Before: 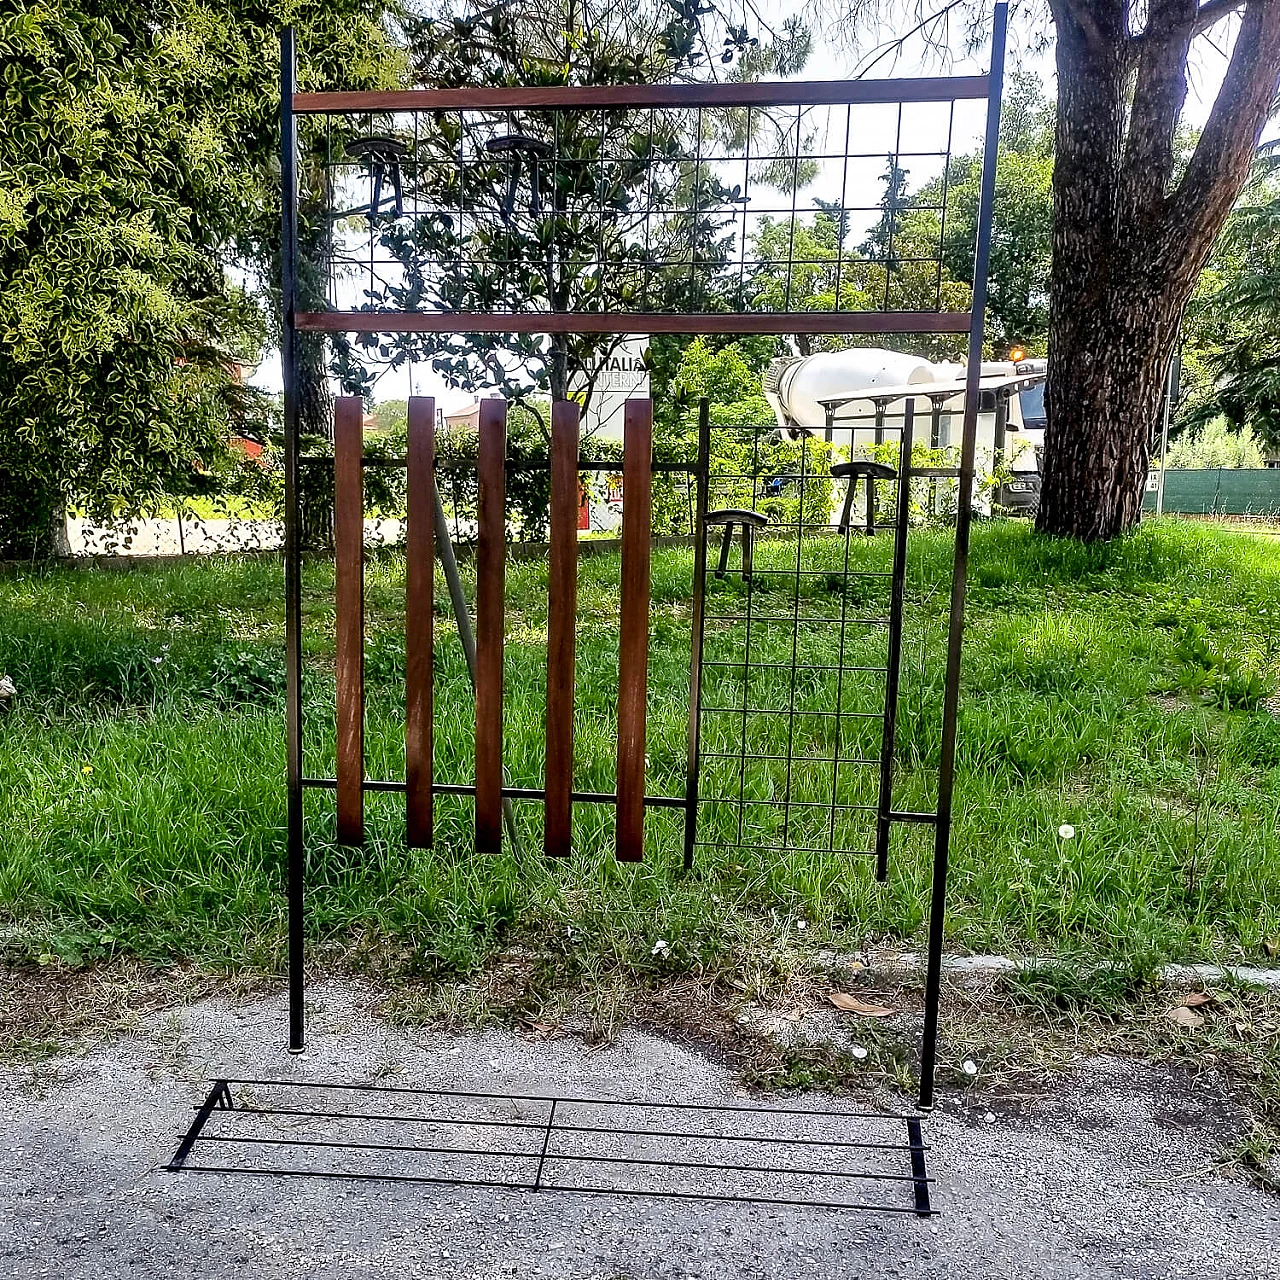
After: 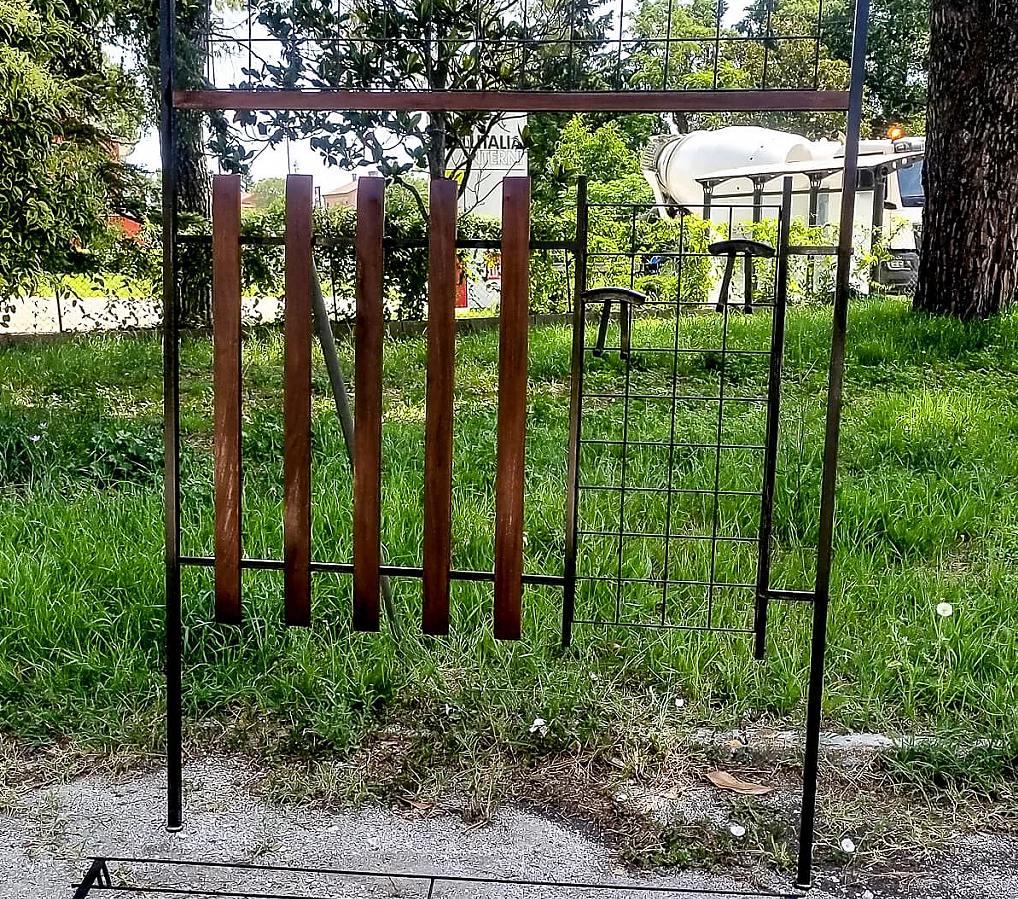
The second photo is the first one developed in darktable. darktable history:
crop: left 9.533%, top 17.393%, right 10.934%, bottom 12.366%
